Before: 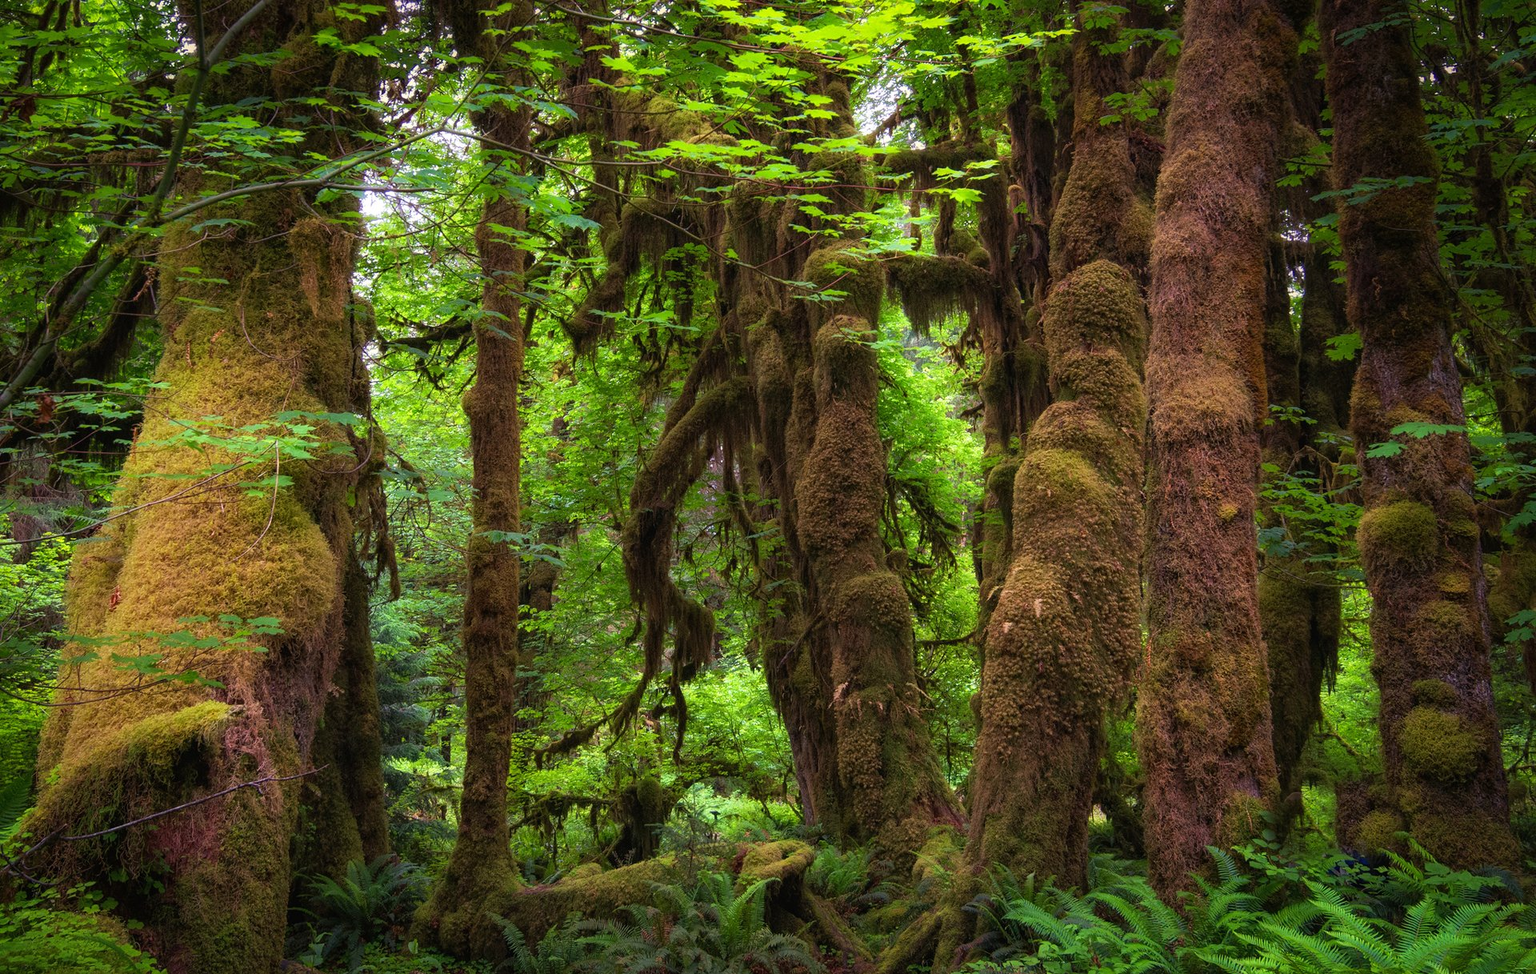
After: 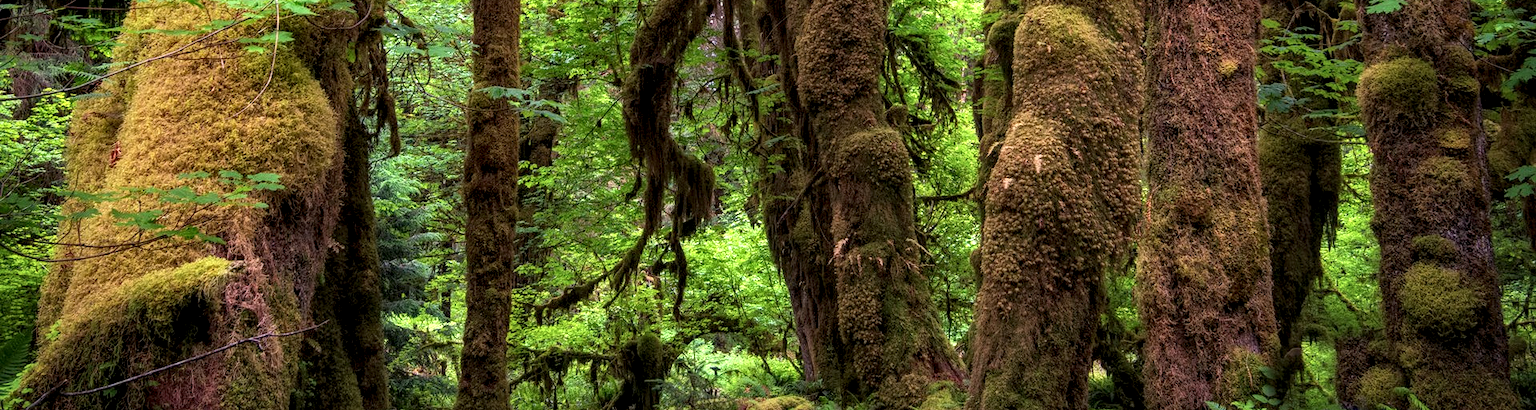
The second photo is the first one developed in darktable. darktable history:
local contrast: highlights 60%, shadows 61%, detail 160%
tone equalizer: edges refinement/feathering 500, mask exposure compensation -1.57 EV, preserve details no
crop: top 45.632%, bottom 12.198%
